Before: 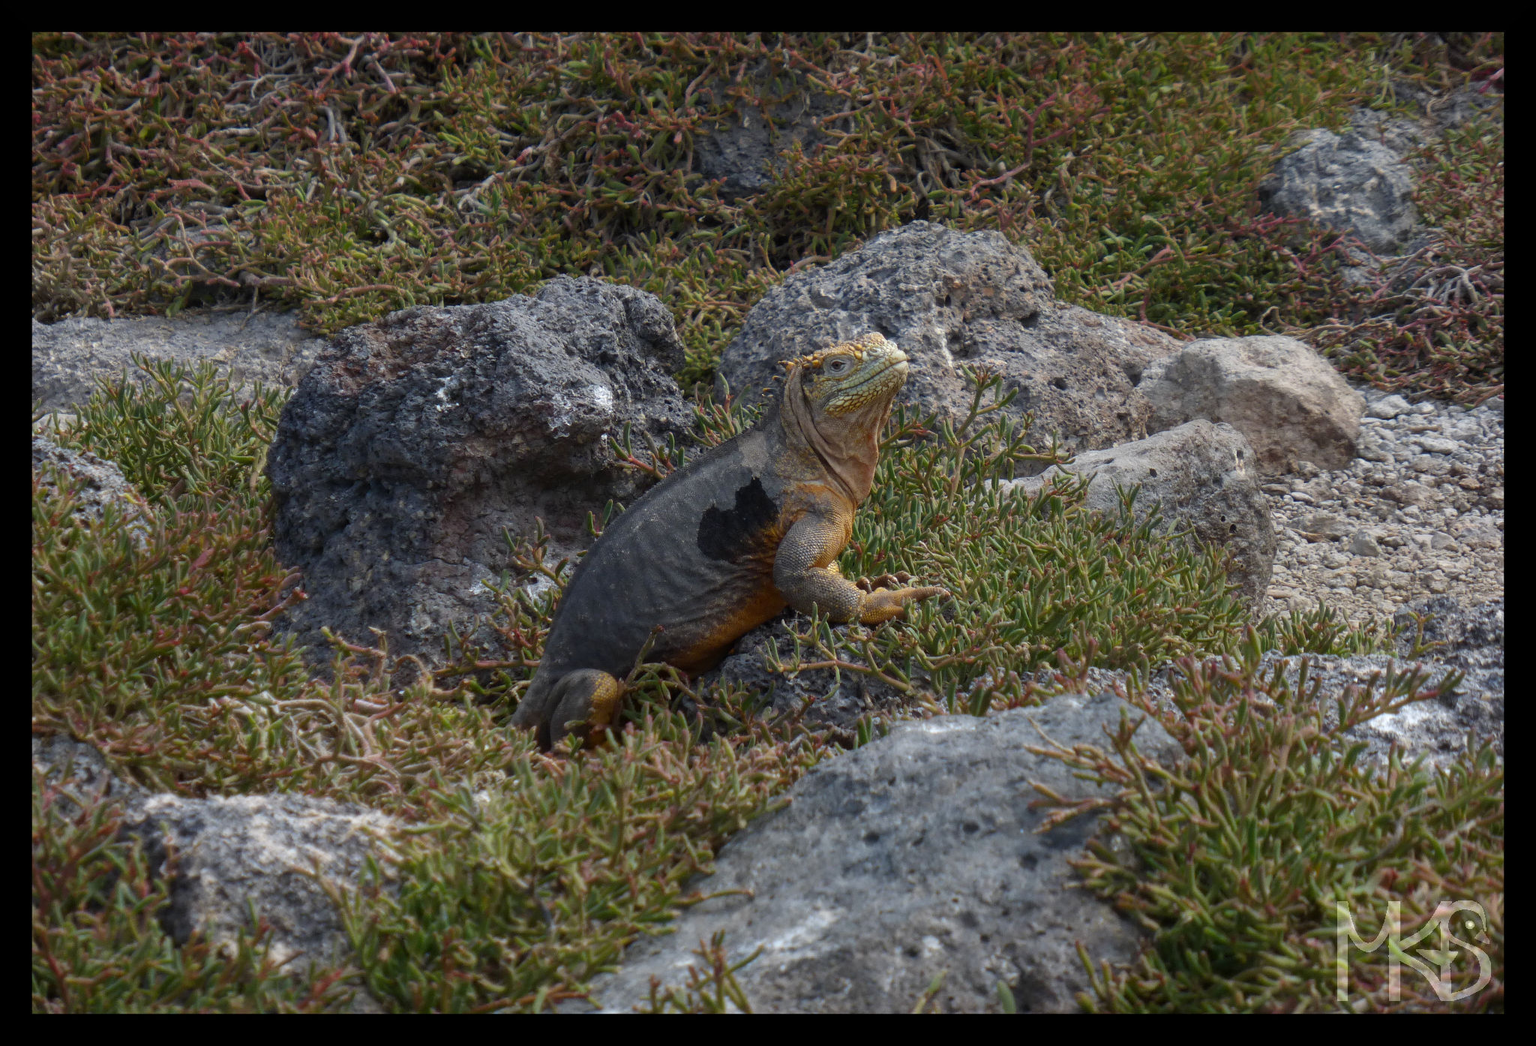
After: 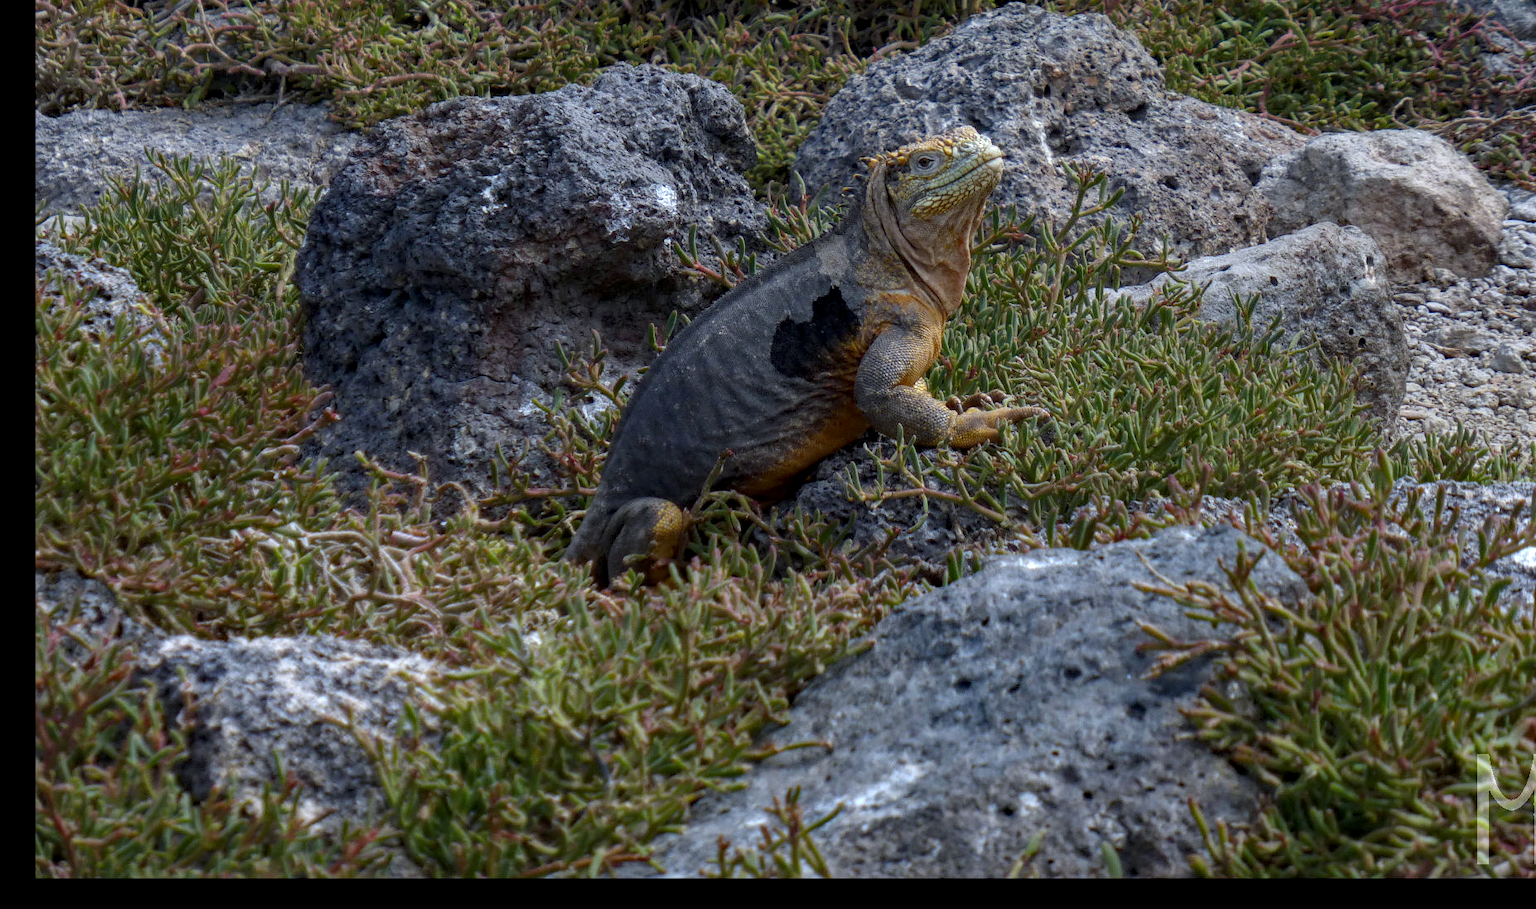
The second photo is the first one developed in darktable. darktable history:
white balance: red 0.954, blue 1.079
haze removal: strength 0.29, distance 0.25, compatibility mode true, adaptive false
local contrast: on, module defaults
crop: top 20.916%, right 9.437%, bottom 0.316%
